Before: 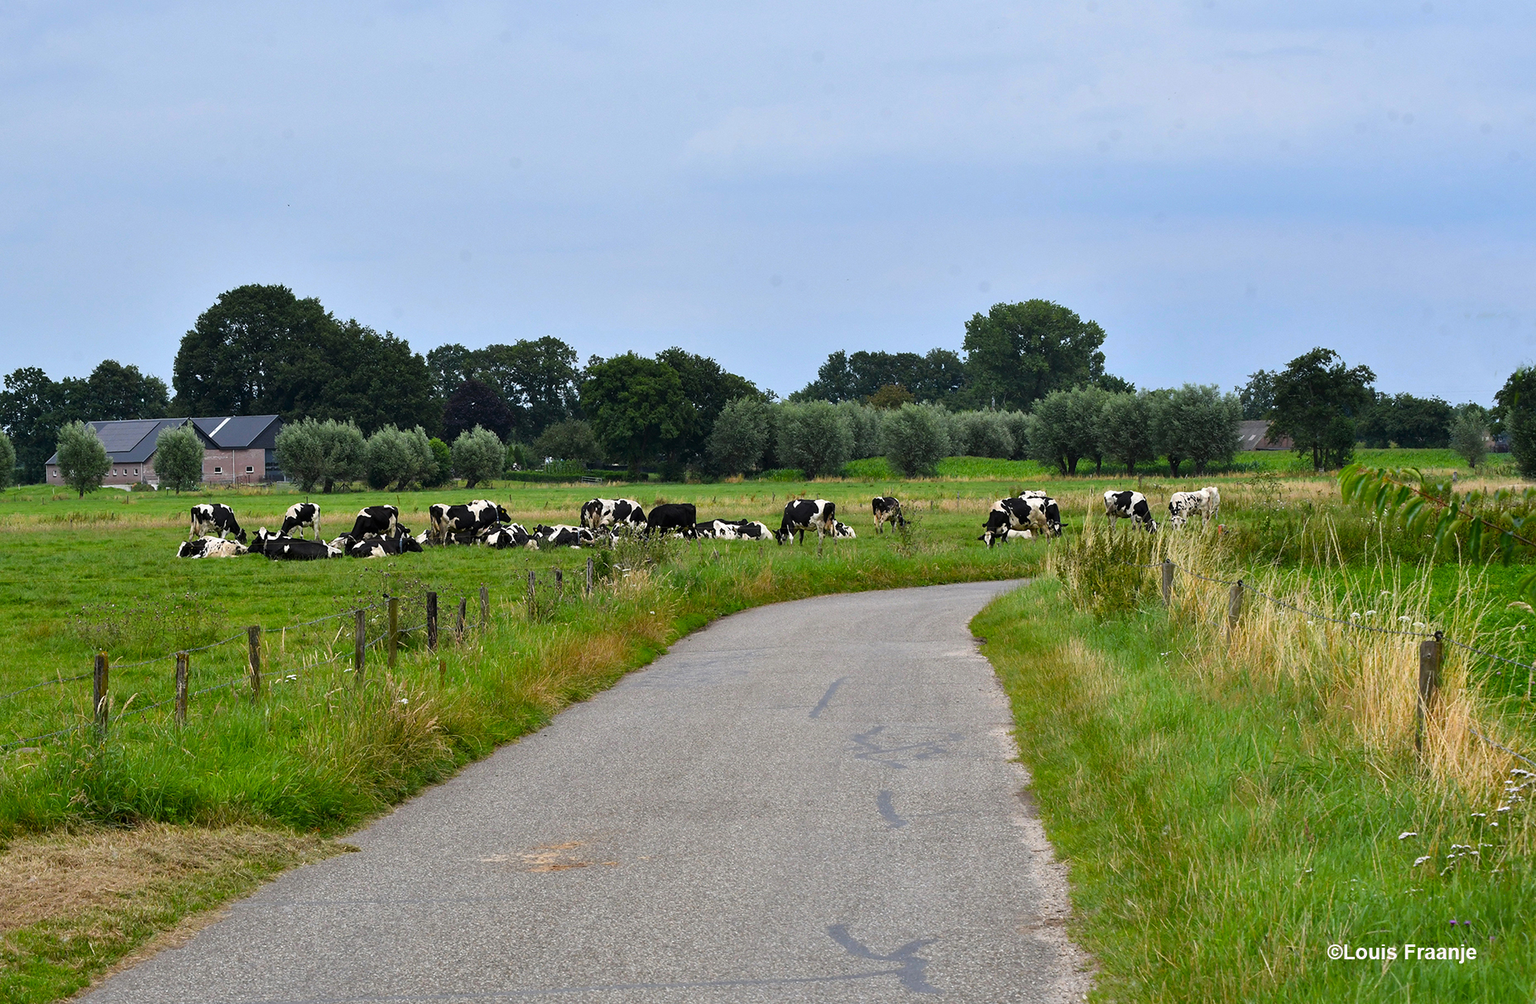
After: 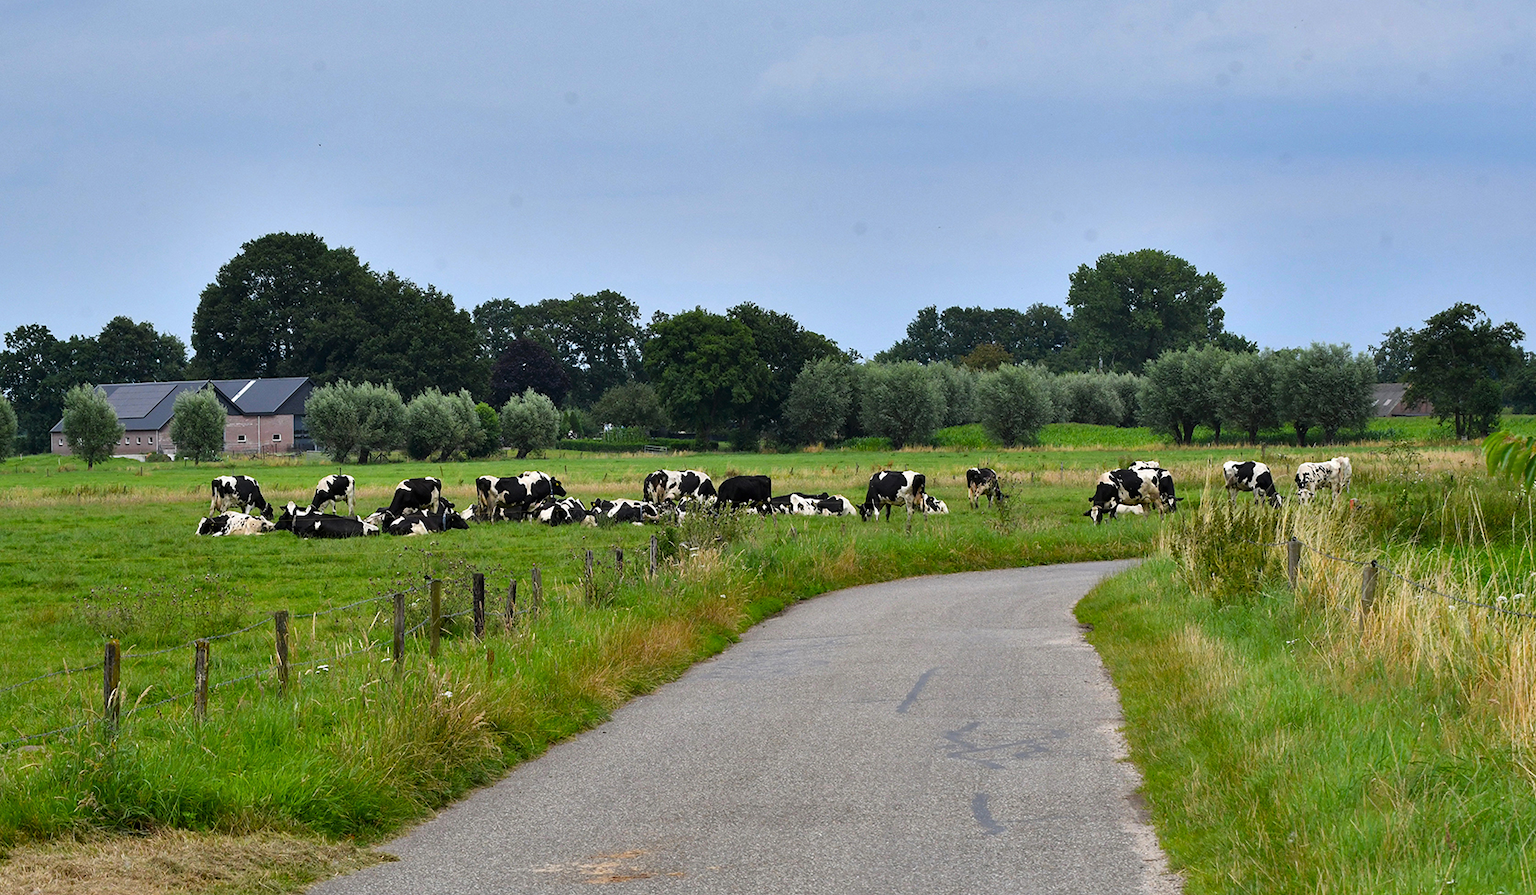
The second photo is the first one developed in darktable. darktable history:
shadows and highlights: shadows 53, soften with gaussian
crop: top 7.49%, right 9.717%, bottom 11.943%
